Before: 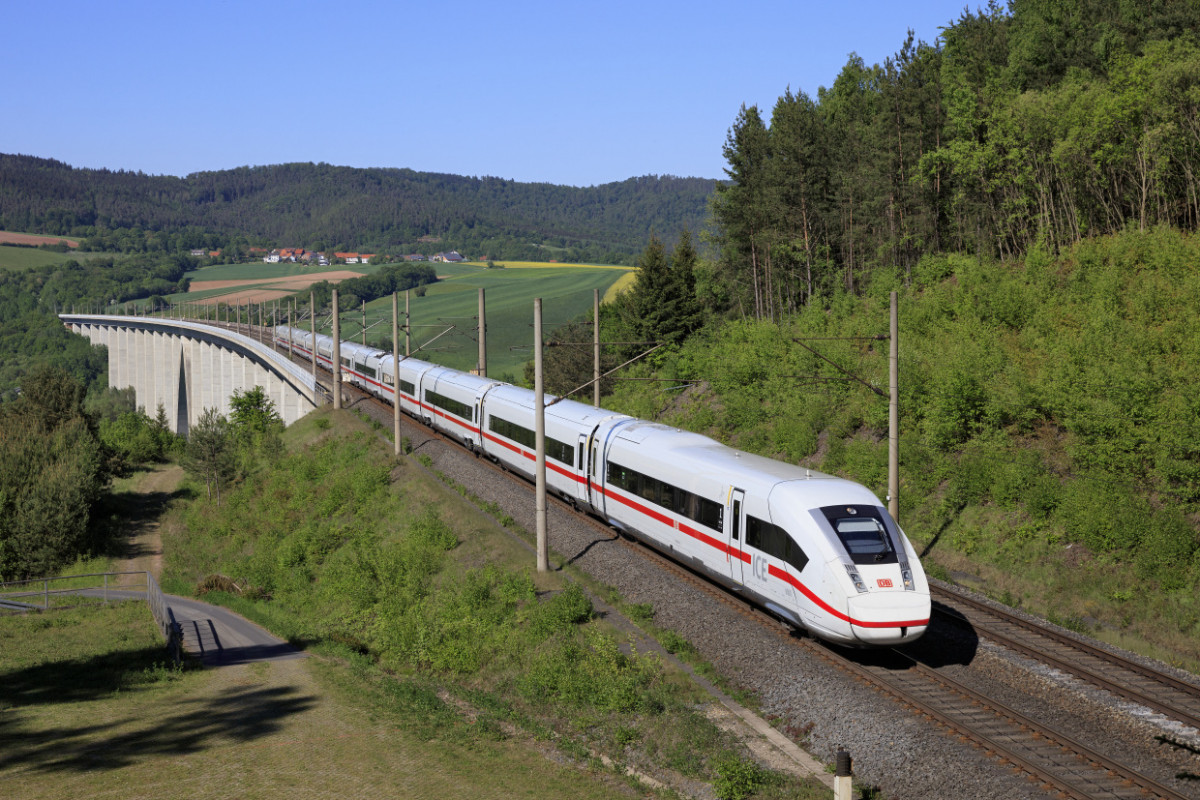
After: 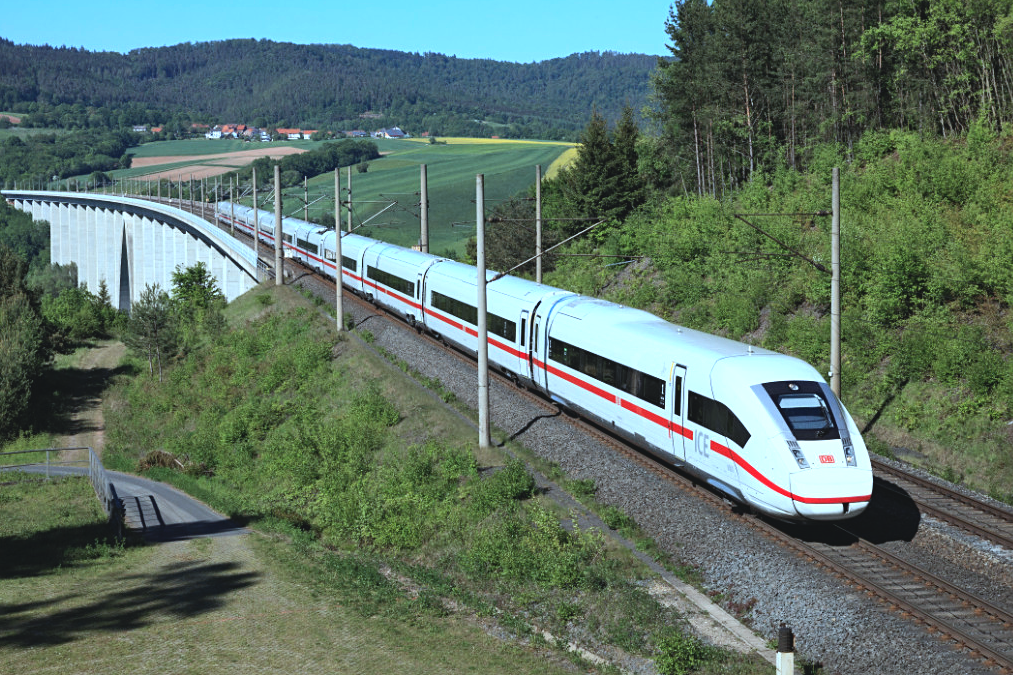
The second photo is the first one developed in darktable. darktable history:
crop and rotate: left 4.842%, top 15.51%, right 10.668%
sharpen: amount 0.2
contrast brightness saturation: contrast -0.1, brightness 0.05, saturation 0.08
tone equalizer: -8 EV -0.75 EV, -7 EV -0.7 EV, -6 EV -0.6 EV, -5 EV -0.4 EV, -3 EV 0.4 EV, -2 EV 0.6 EV, -1 EV 0.7 EV, +0 EV 0.75 EV, edges refinement/feathering 500, mask exposure compensation -1.57 EV, preserve details no
color correction: highlights a* -10.69, highlights b* -19.19
